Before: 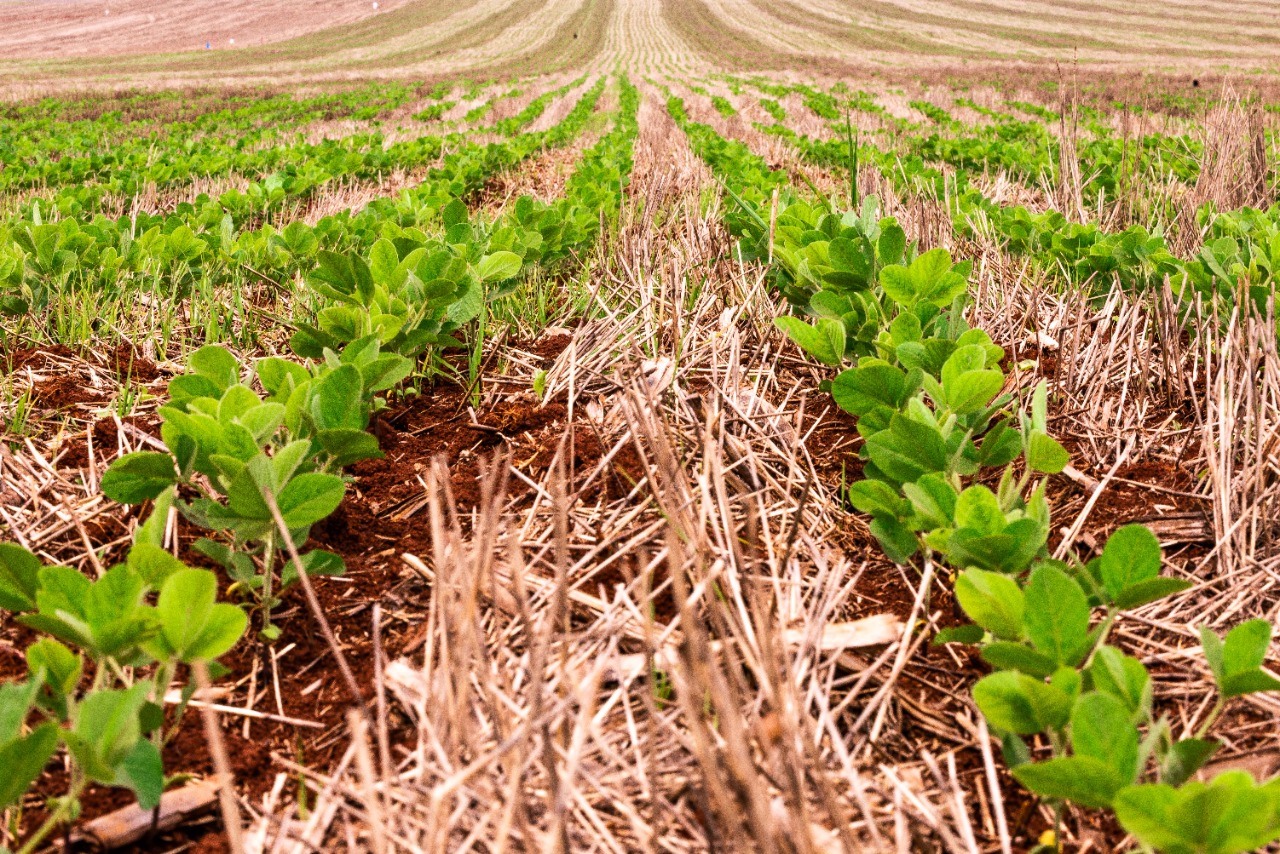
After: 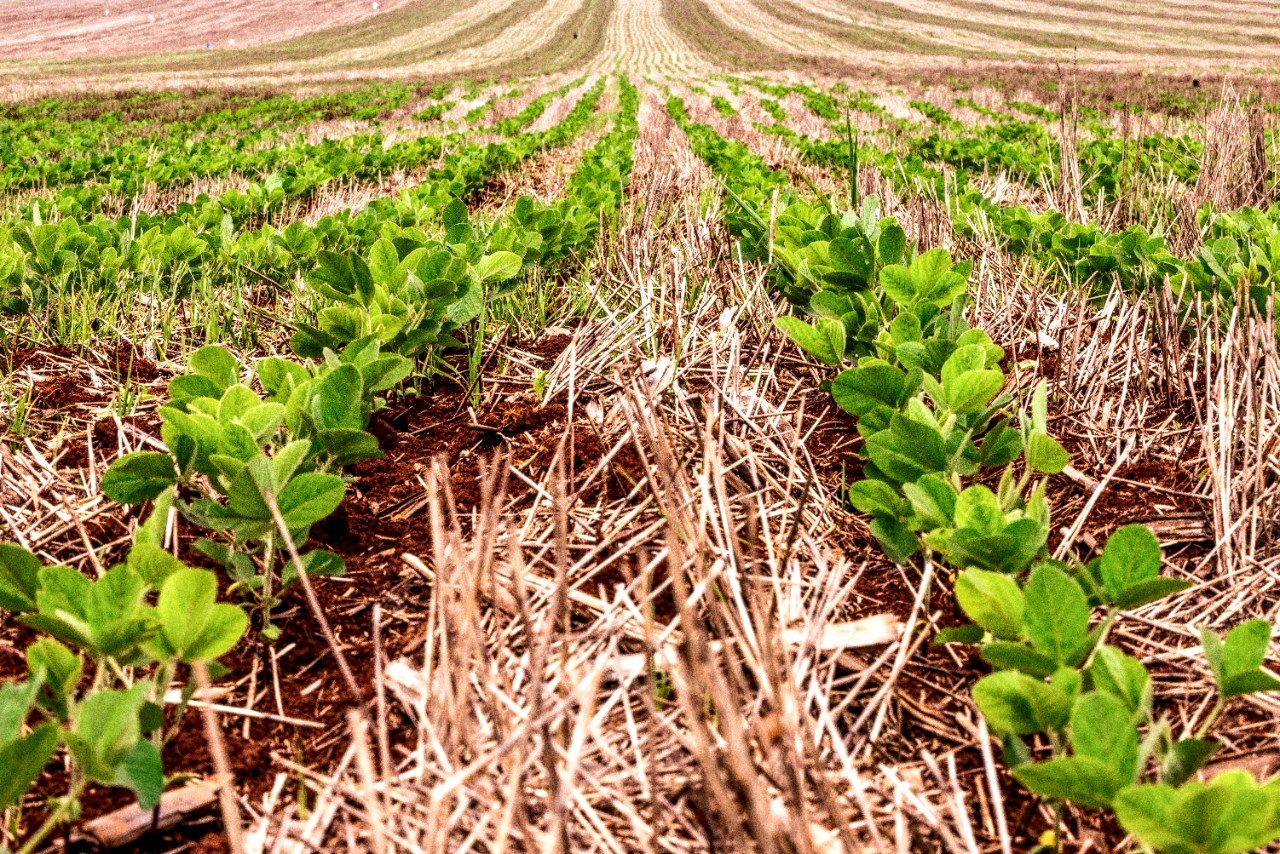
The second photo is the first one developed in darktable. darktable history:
local contrast: highlights 60%, shadows 60%, detail 160%
tone equalizer: on, module defaults
